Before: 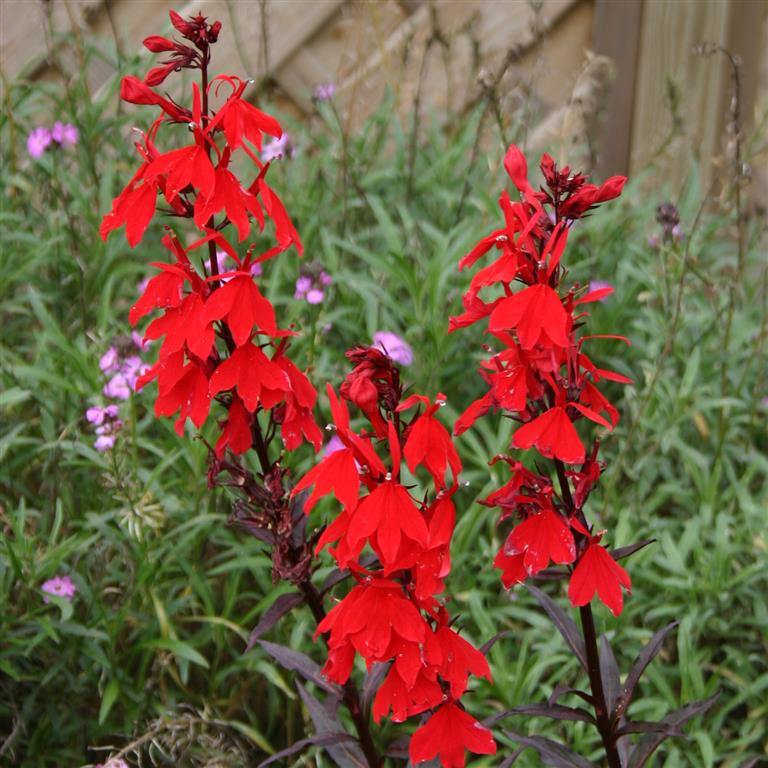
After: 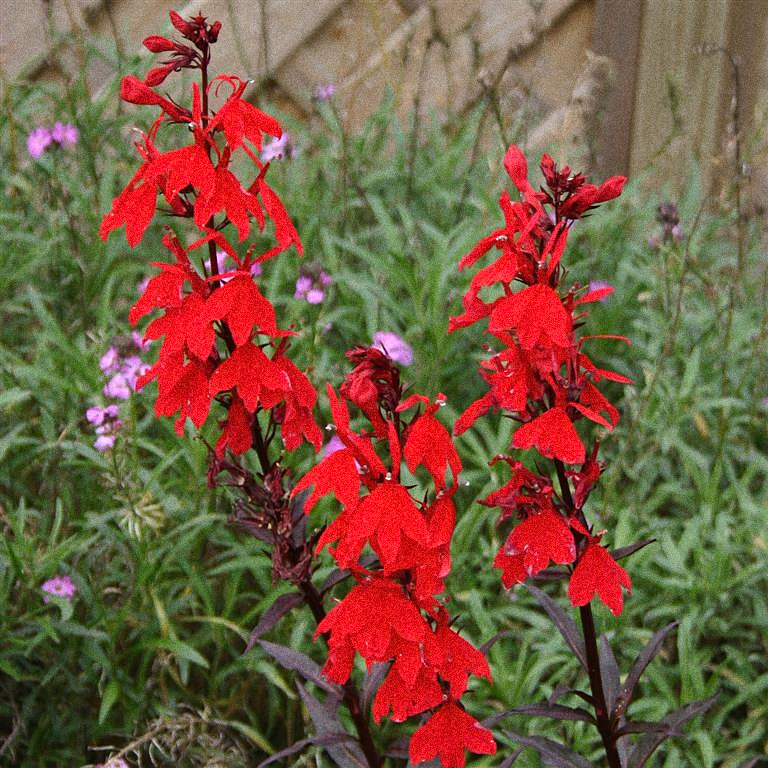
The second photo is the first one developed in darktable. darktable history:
grain: coarseness 0.09 ISO, strength 40%
sharpen: radius 1.272, amount 0.305, threshold 0
color balance rgb: global vibrance 6.81%, saturation formula JzAzBz (2021)
